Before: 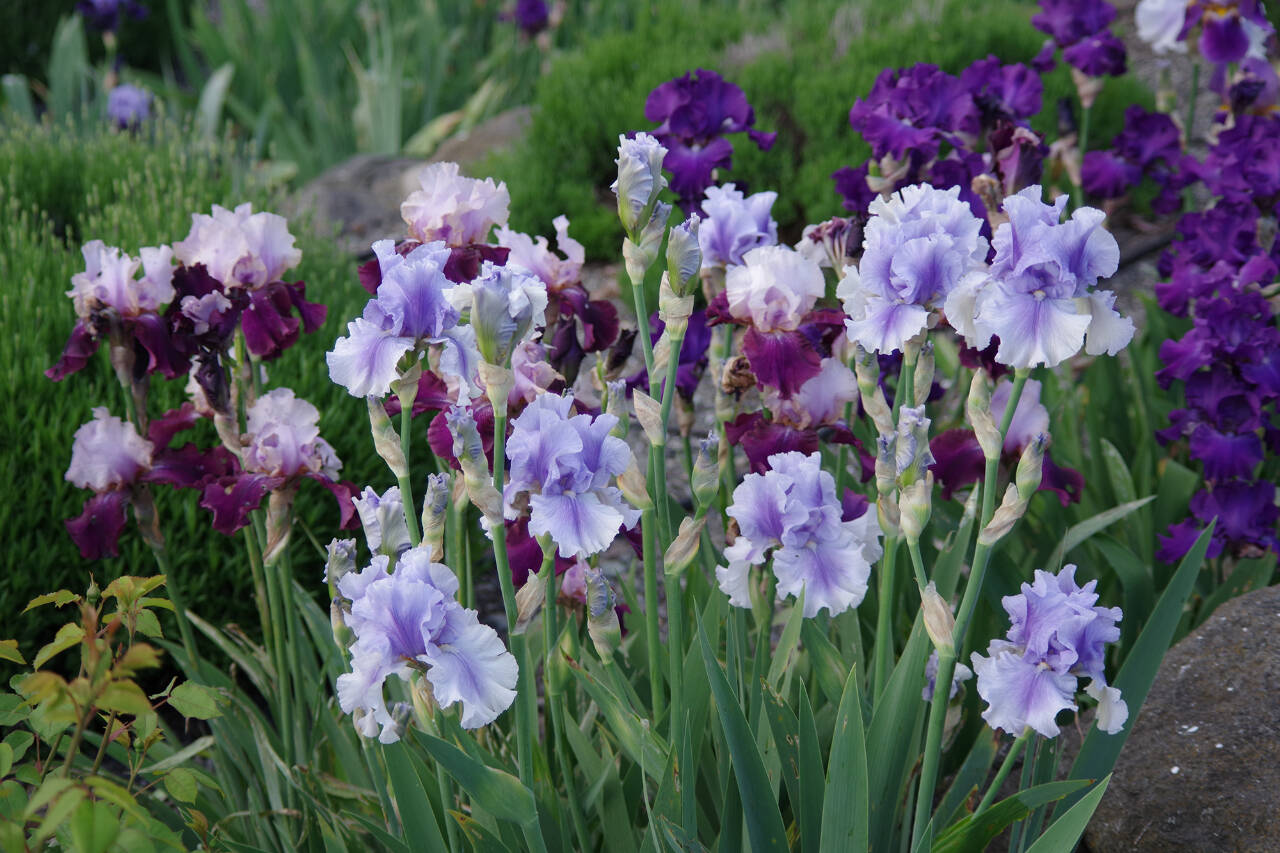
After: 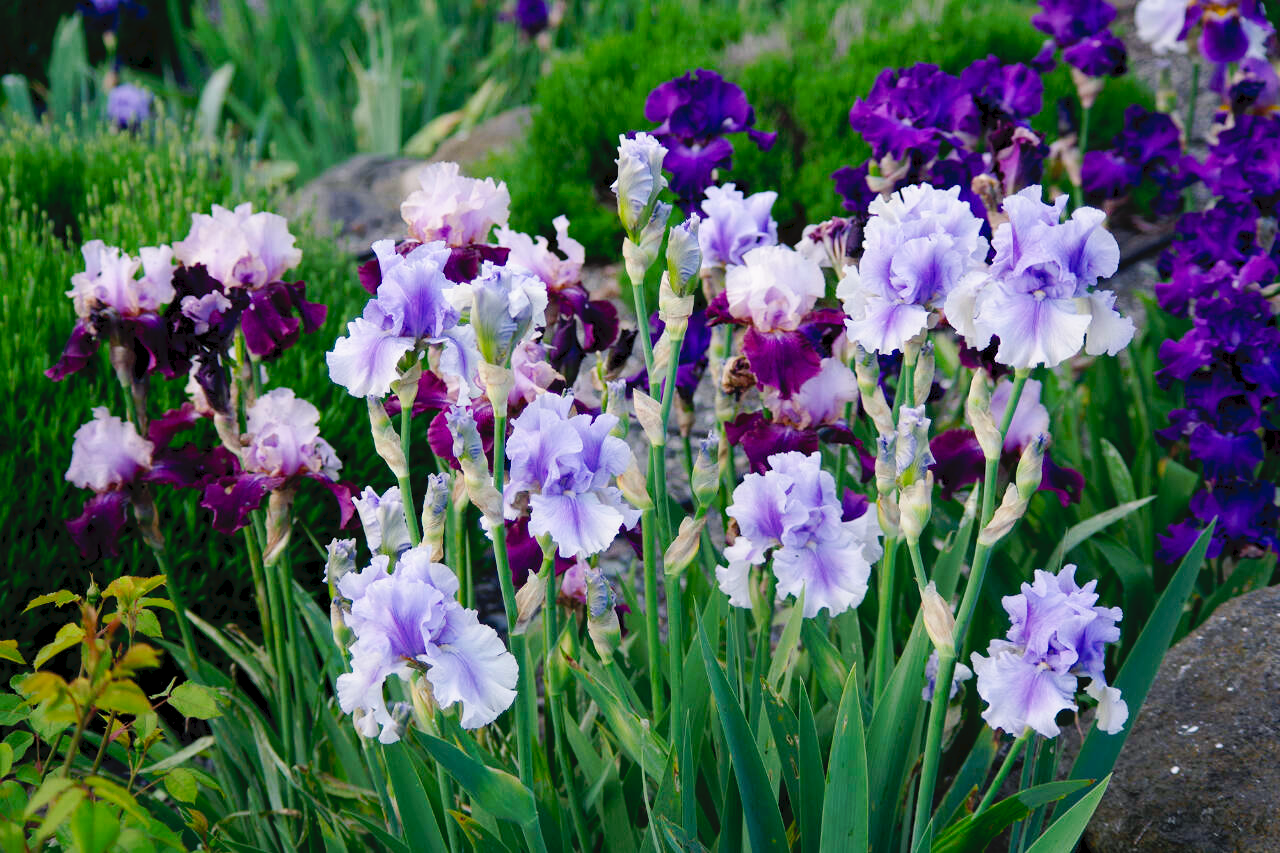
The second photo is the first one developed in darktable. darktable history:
color balance rgb: shadows lift › chroma 2%, shadows lift › hue 217.2°, power › hue 60°, highlights gain › chroma 1%, highlights gain › hue 69.6°, global offset › luminance -0.5%, perceptual saturation grading › global saturation 15%, global vibrance 15%
tone curve: curves: ch0 [(0, 0) (0.003, 0.047) (0.011, 0.051) (0.025, 0.051) (0.044, 0.057) (0.069, 0.068) (0.1, 0.076) (0.136, 0.108) (0.177, 0.166) (0.224, 0.229) (0.277, 0.299) (0.335, 0.364) (0.399, 0.46) (0.468, 0.553) (0.543, 0.639) (0.623, 0.724) (0.709, 0.808) (0.801, 0.886) (0.898, 0.954) (1, 1)], preserve colors none
